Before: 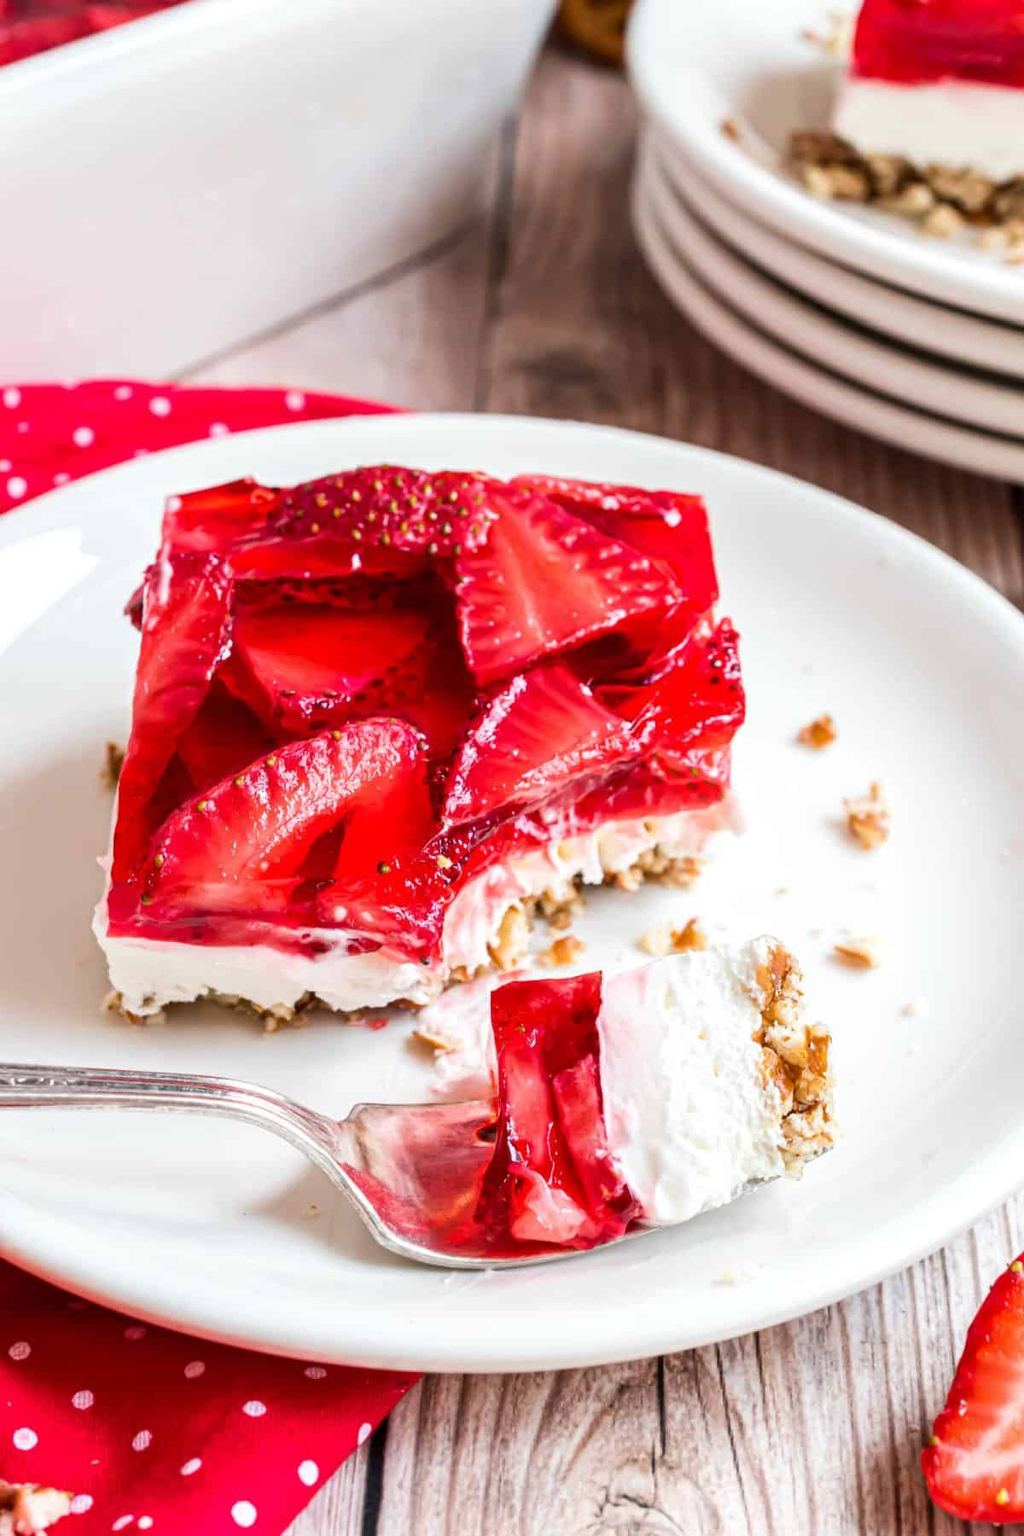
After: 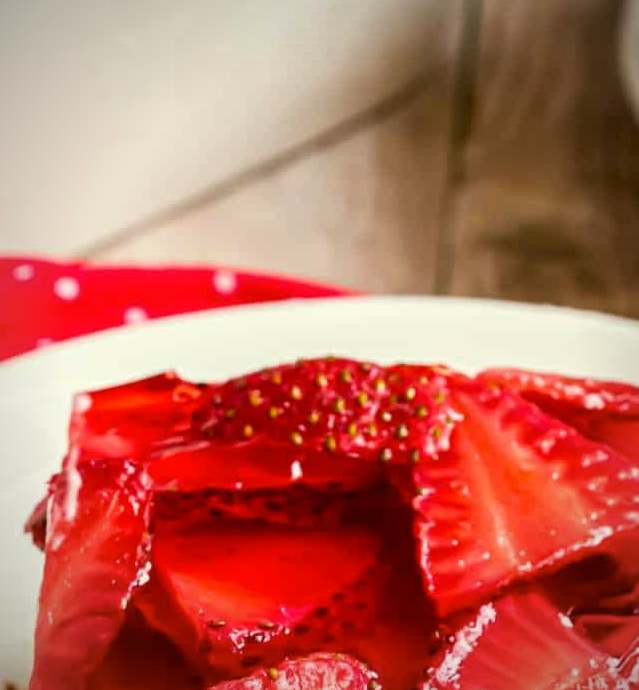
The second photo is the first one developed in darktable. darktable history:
crop: left 10.139%, top 10.495%, right 36.601%, bottom 51.138%
vignetting: fall-off radius 70.27%, brightness -0.576, saturation -0.248, automatic ratio true
color correction: highlights a* -1.81, highlights b* 10.14, shadows a* 0.454, shadows b* 19.63
